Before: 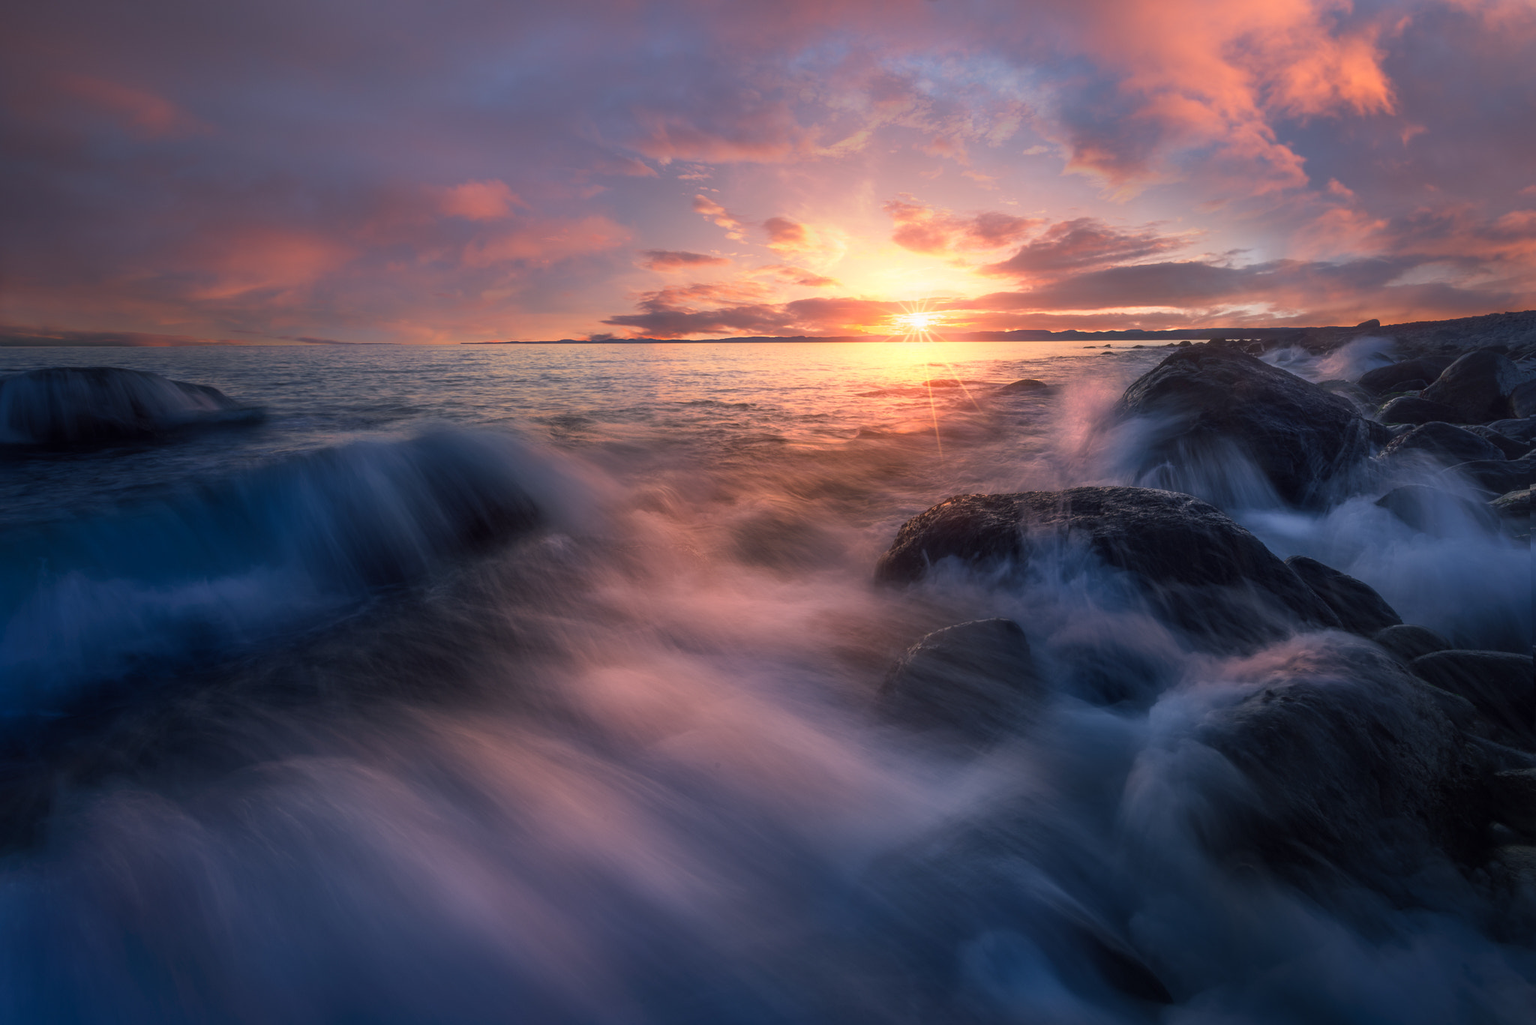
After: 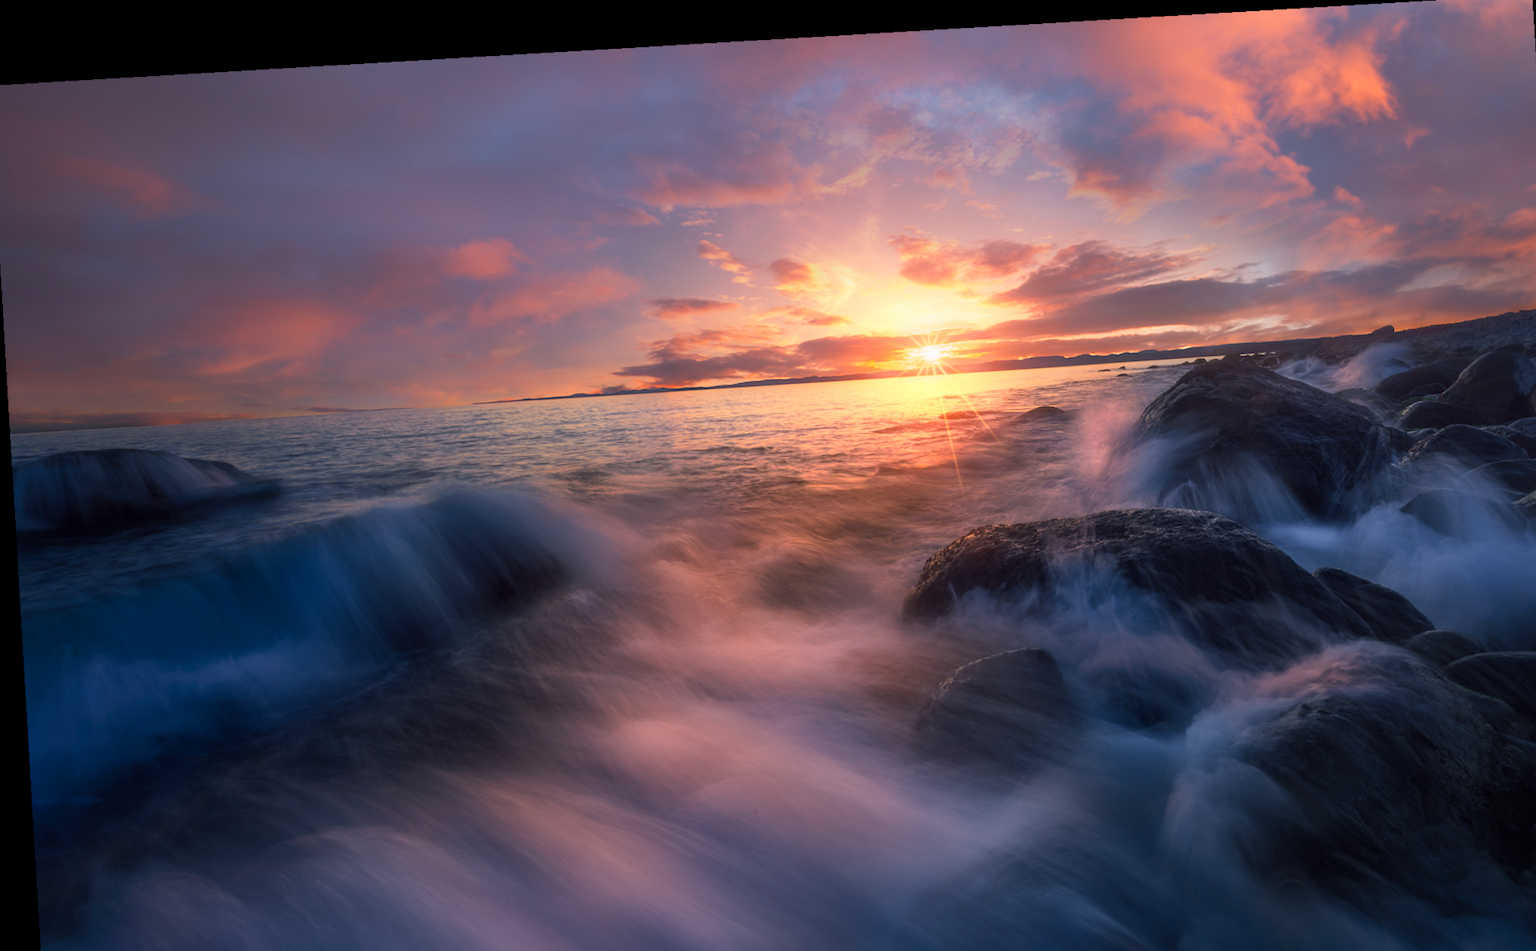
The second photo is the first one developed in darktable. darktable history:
sharpen: radius 5.325, amount 0.312, threshold 26.433
crop and rotate: angle 0.2°, left 0.275%, right 3.127%, bottom 14.18%
rotate and perspective: rotation -3.18°, automatic cropping off
color balance rgb: perceptual saturation grading › global saturation 10%, global vibrance 10%
